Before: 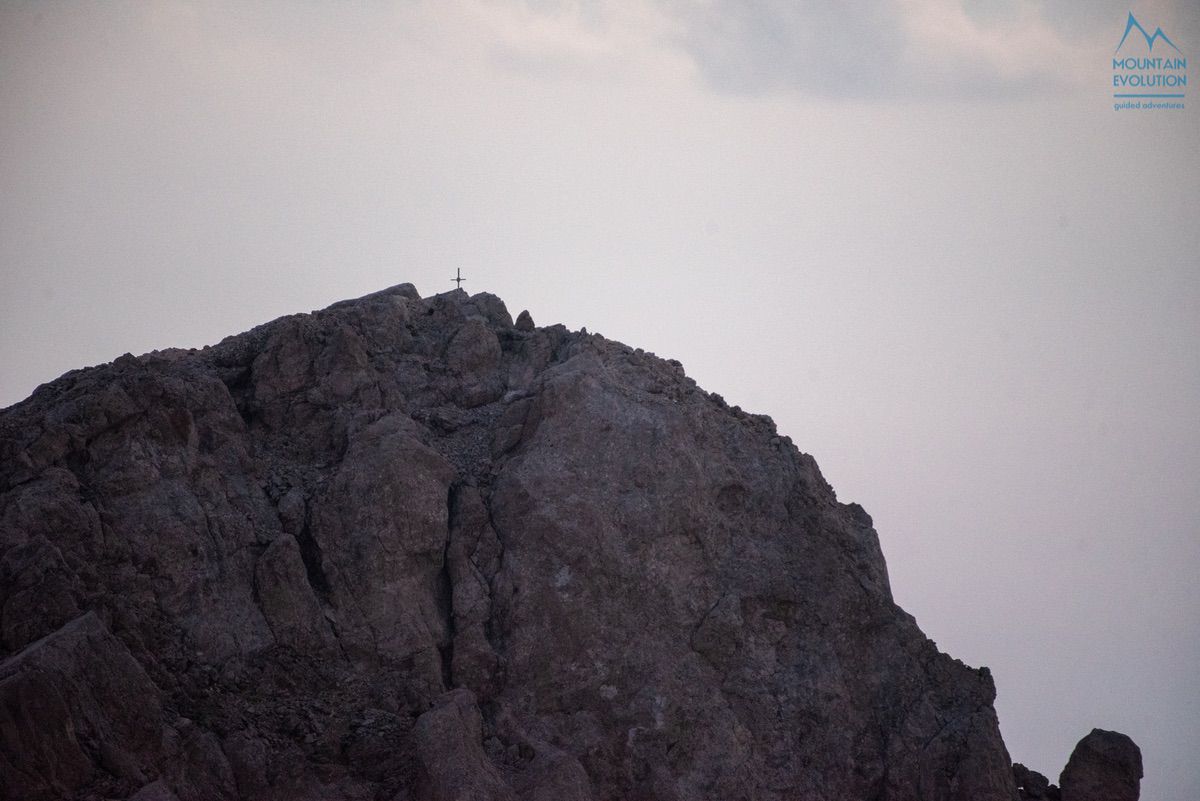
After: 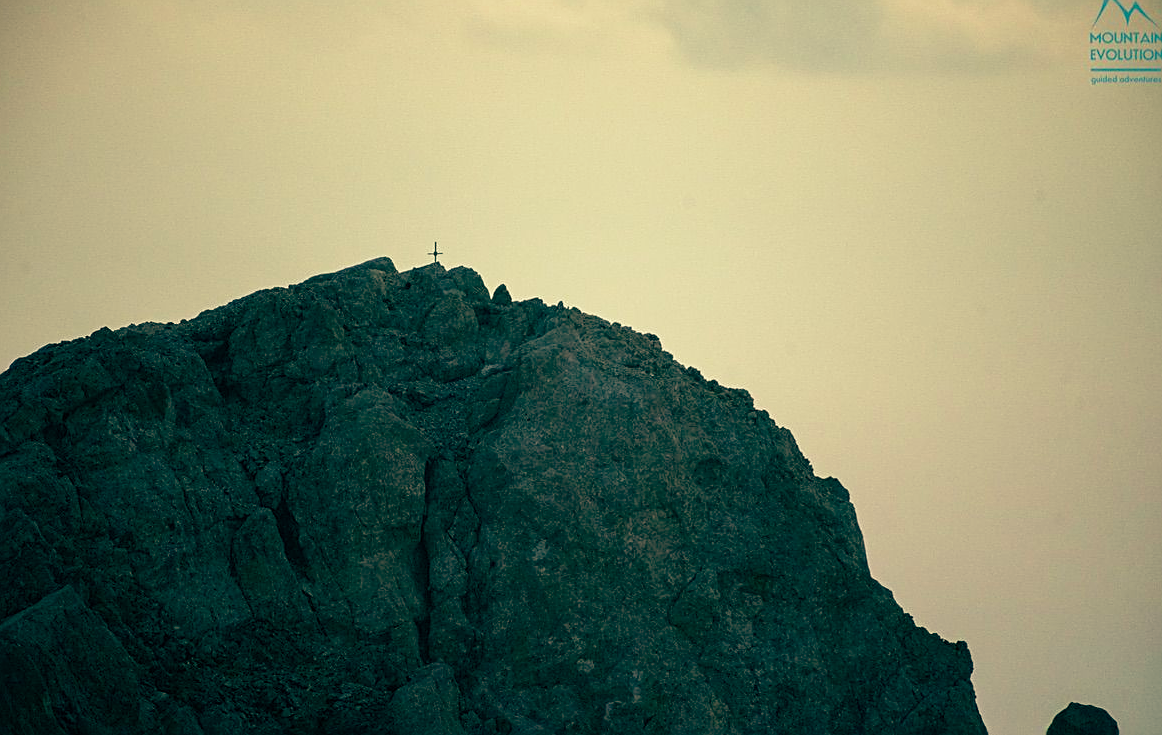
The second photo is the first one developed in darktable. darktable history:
crop: left 1.964%, top 3.251%, right 1.122%, bottom 4.933%
sharpen: on, module defaults
color balance: mode lift, gamma, gain (sRGB), lift [1, 0.69, 1, 1], gamma [1, 1.482, 1, 1], gain [1, 1, 1, 0.802]
velvia: on, module defaults
